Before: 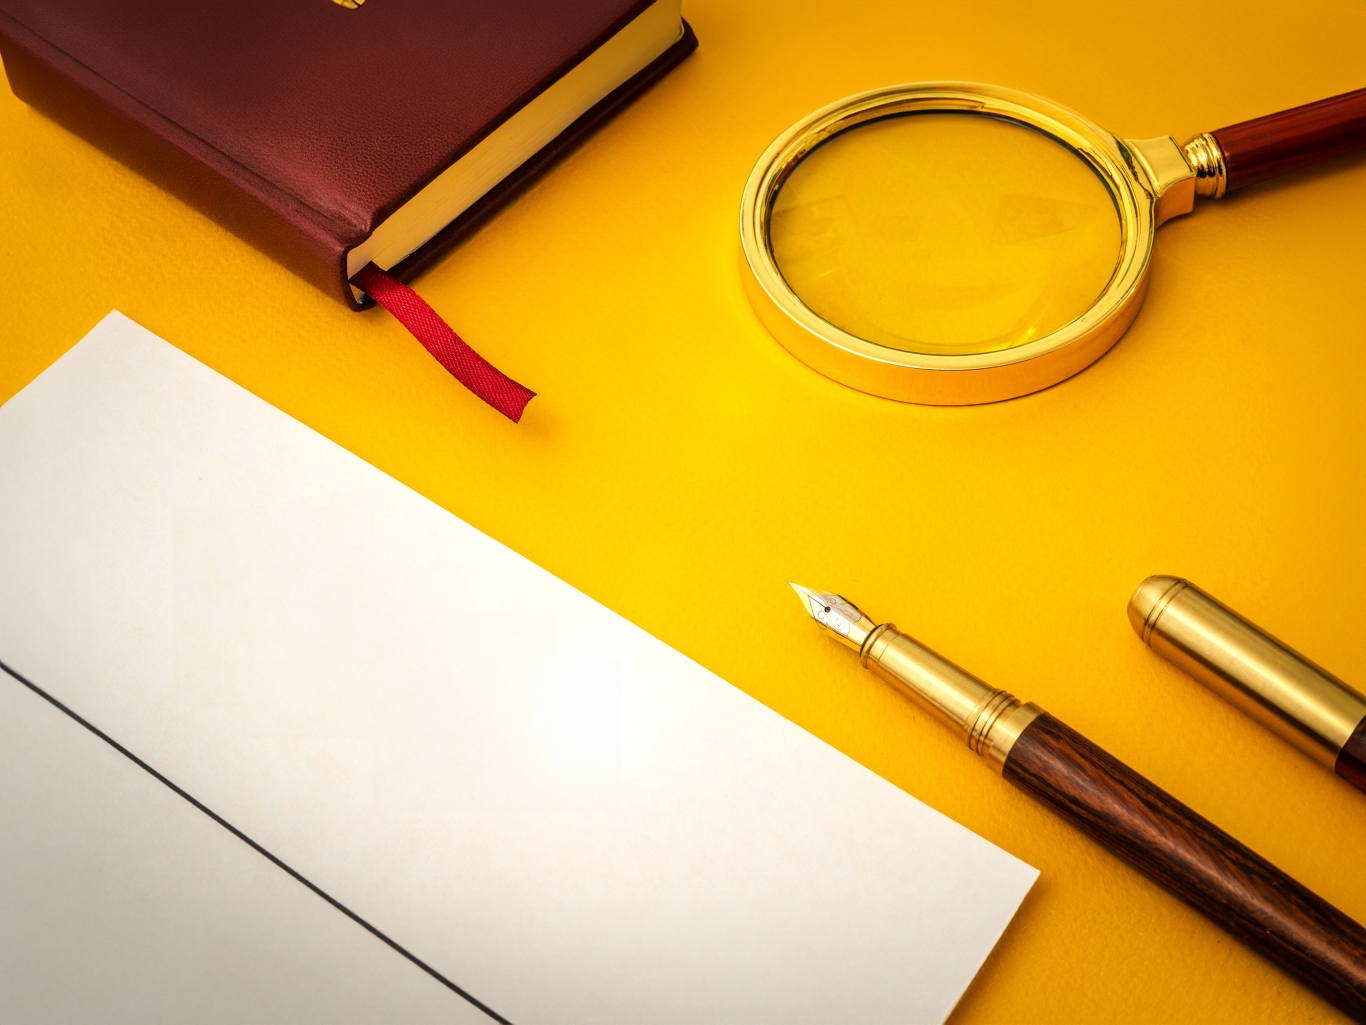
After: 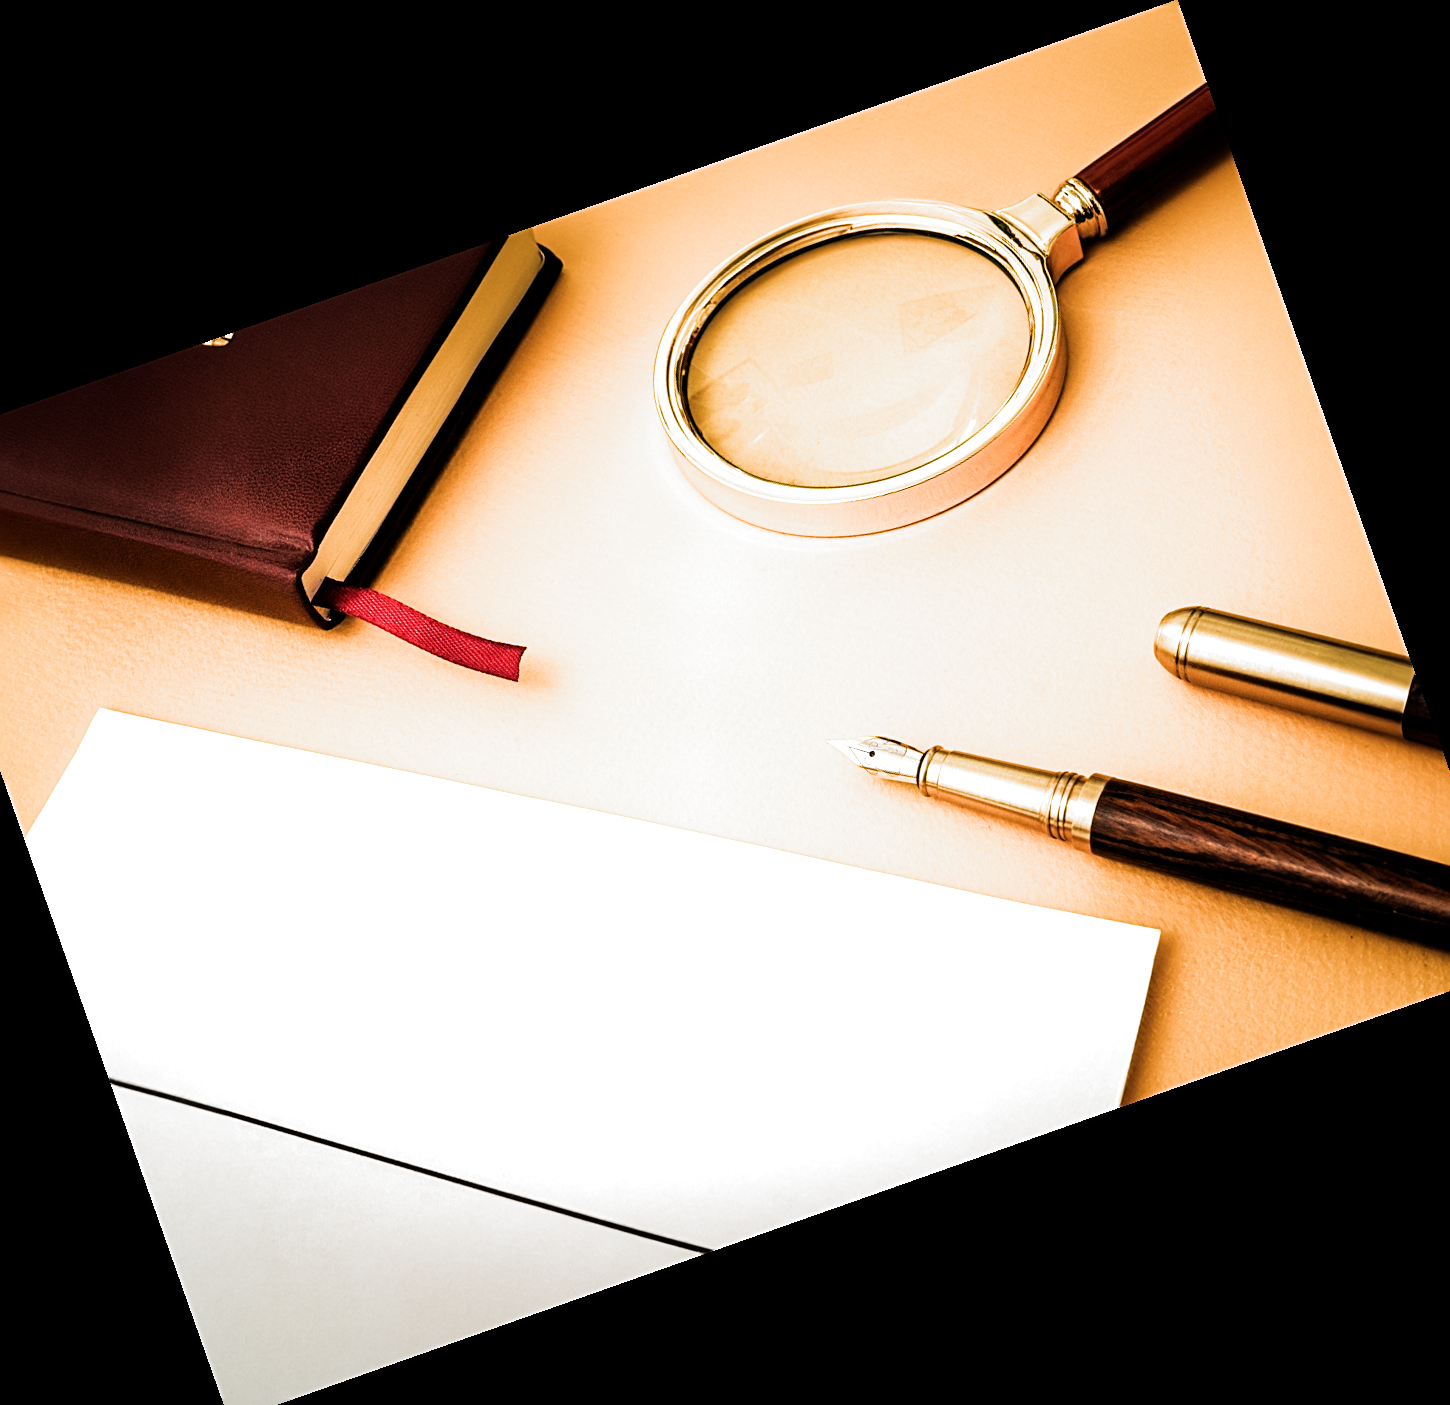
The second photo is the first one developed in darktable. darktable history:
filmic rgb: black relative exposure -8.2 EV, white relative exposure 2.2 EV, threshold 3 EV, hardness 7.11, latitude 75%, contrast 1.325, highlights saturation mix -2%, shadows ↔ highlights balance 30%, preserve chrominance RGB euclidean norm, color science v5 (2021), contrast in shadows safe, contrast in highlights safe, enable highlight reconstruction true
sharpen: radius 2.167, amount 0.381, threshold 0
tone equalizer: -8 EV -0.417 EV, -7 EV -0.389 EV, -6 EV -0.333 EV, -5 EV -0.222 EV, -3 EV 0.222 EV, -2 EV 0.333 EV, -1 EV 0.389 EV, +0 EV 0.417 EV, edges refinement/feathering 500, mask exposure compensation -1.57 EV, preserve details no
crop and rotate: angle 19.43°, left 6.812%, right 4.125%, bottom 1.087%
